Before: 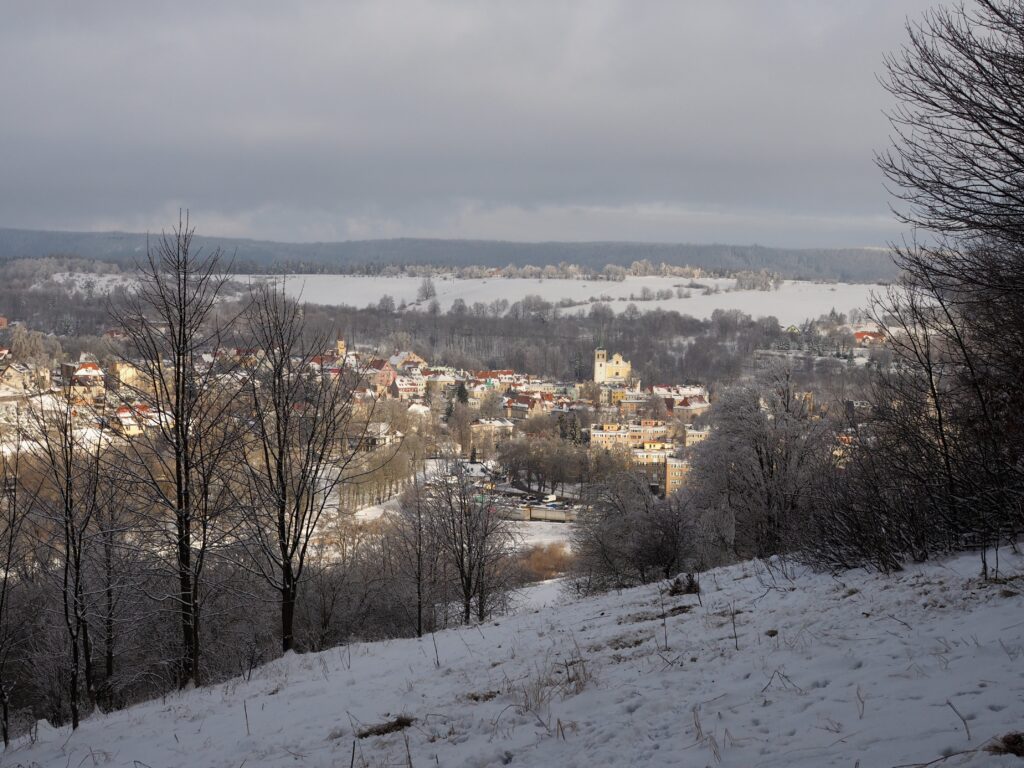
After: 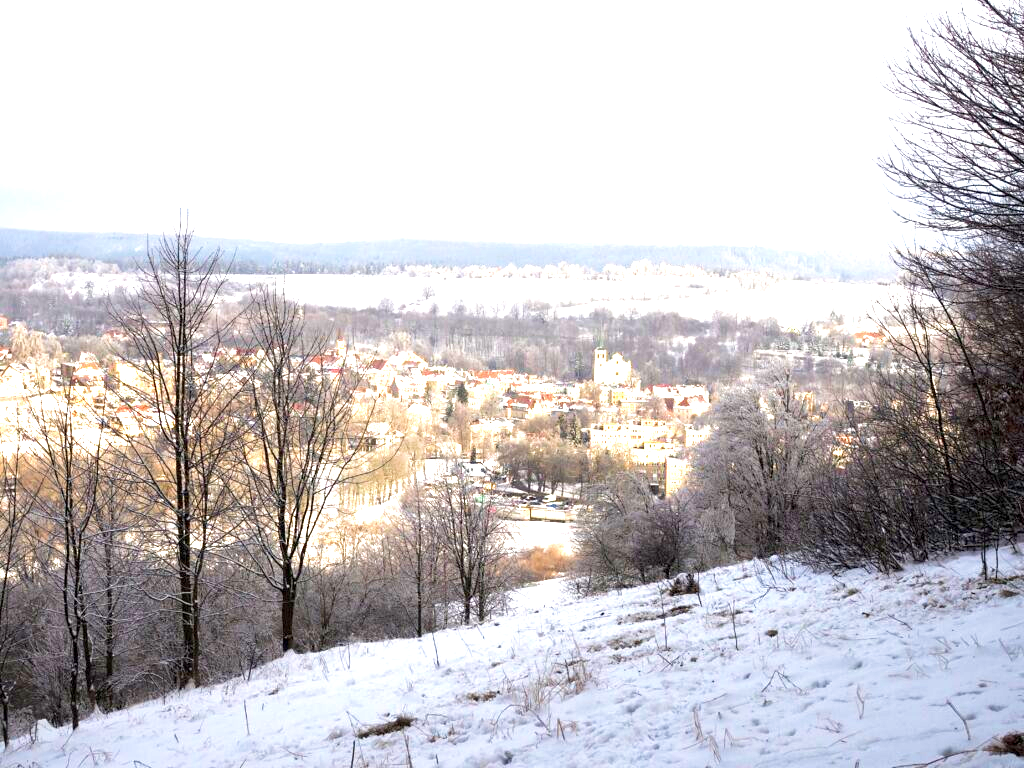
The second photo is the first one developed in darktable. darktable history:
velvia: strength 27%
exposure: black level correction 0.001, exposure 2 EV, compensate highlight preservation false
